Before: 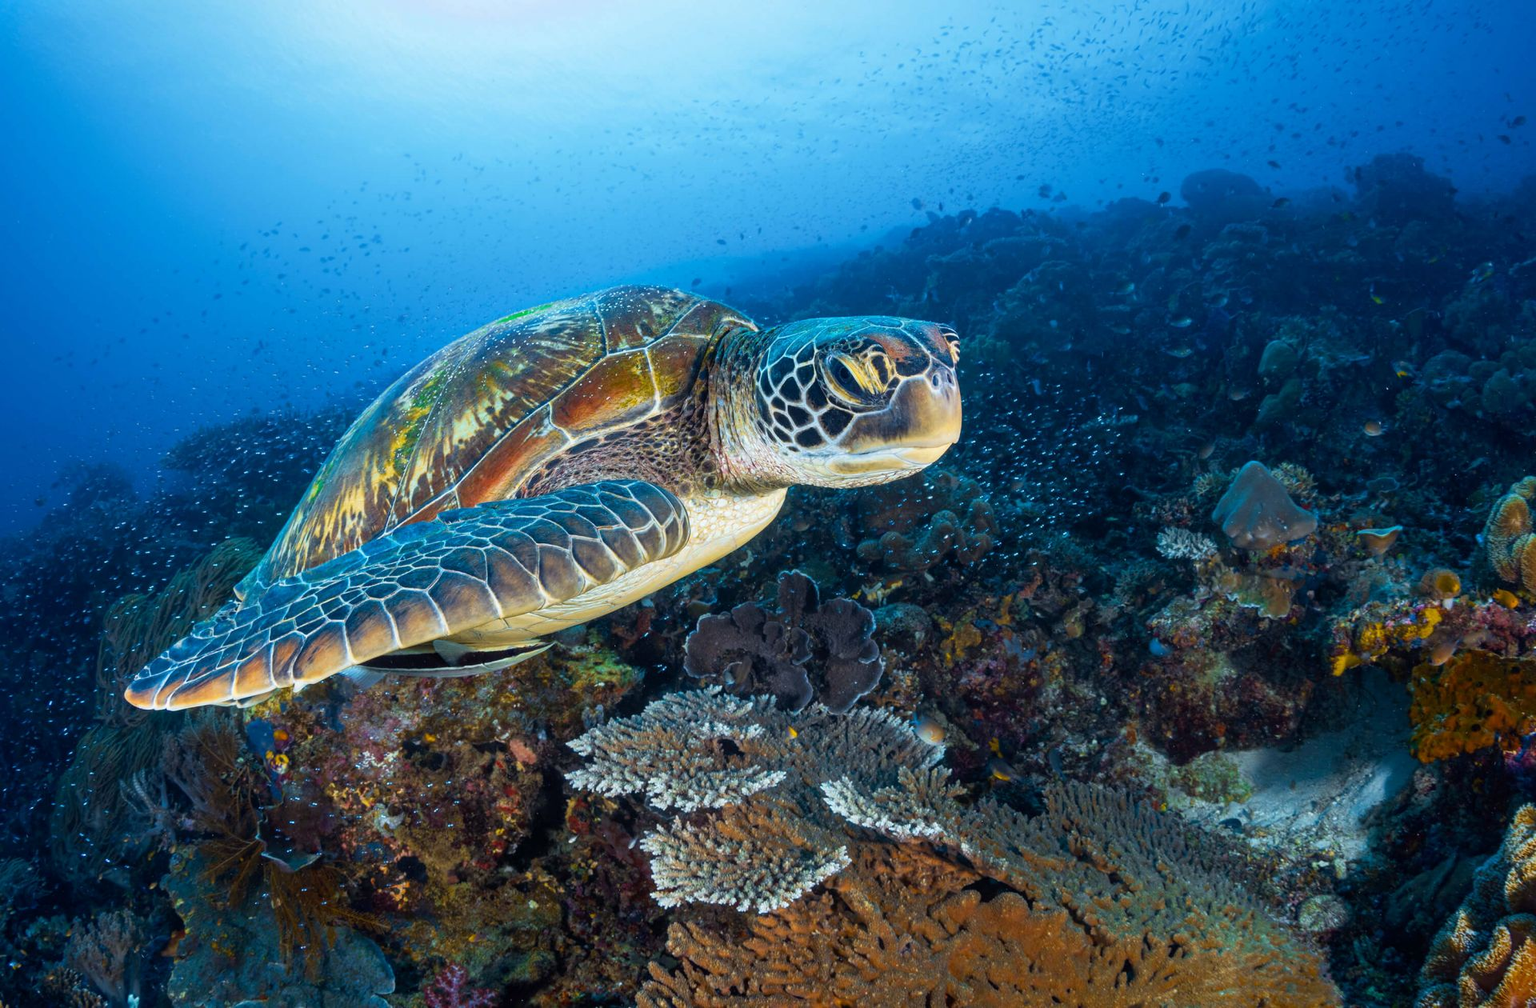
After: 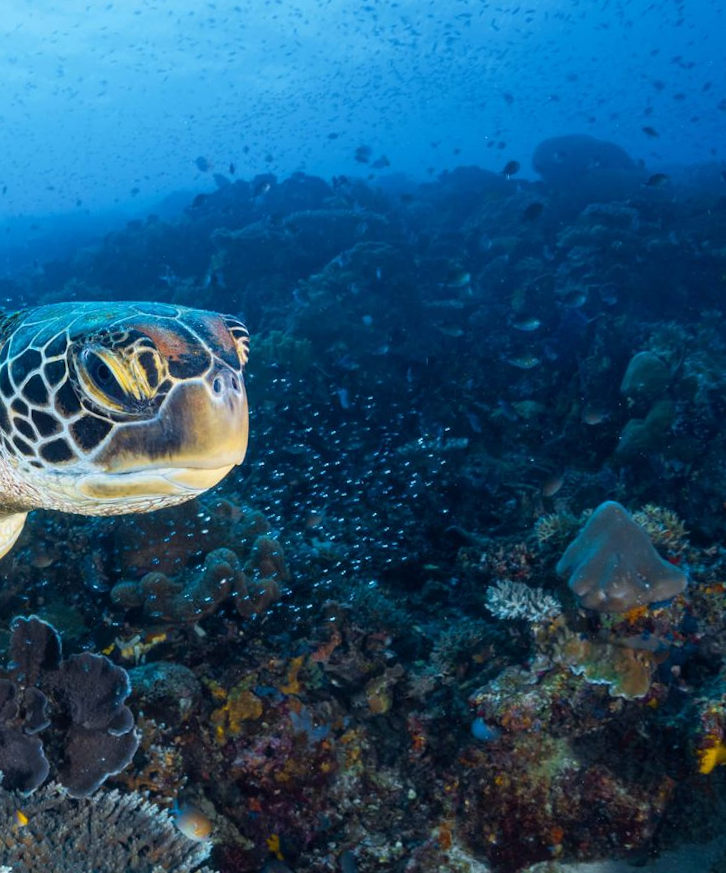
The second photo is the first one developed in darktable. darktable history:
crop and rotate: left 49.936%, top 10.094%, right 13.136%, bottom 24.256%
rotate and perspective: rotation 2.17°, automatic cropping off
